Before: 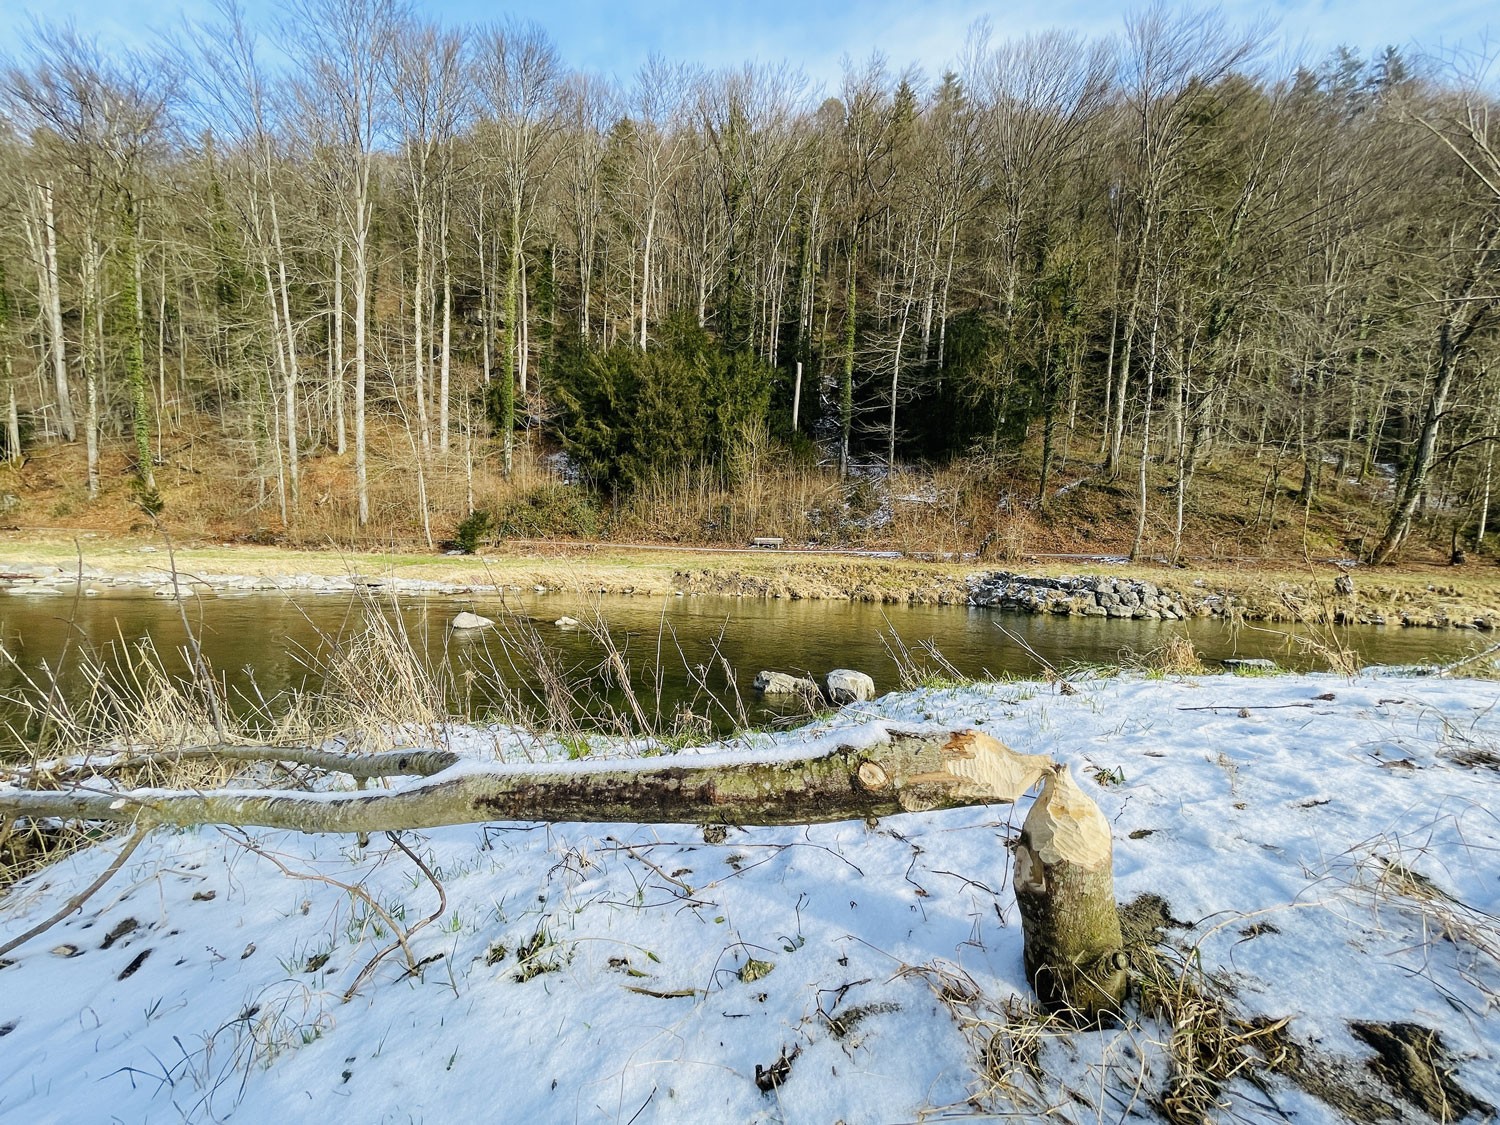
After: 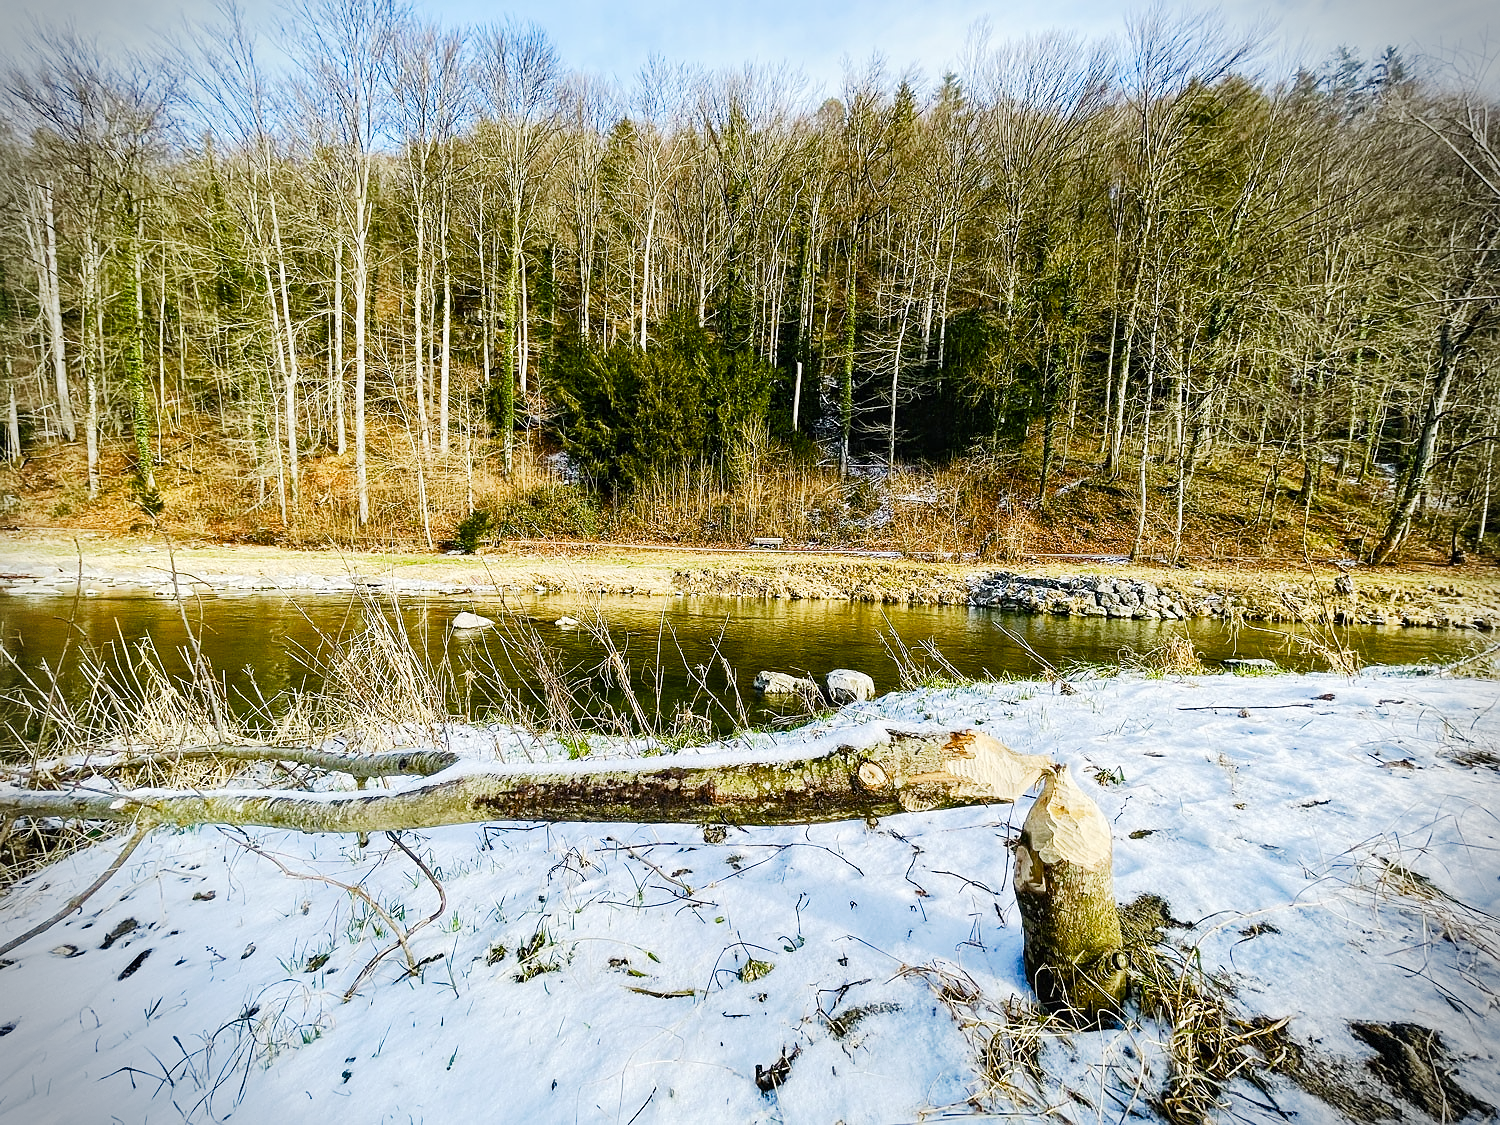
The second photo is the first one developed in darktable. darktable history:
tone curve: curves: ch0 [(0, 0.013) (0.104, 0.103) (0.258, 0.267) (0.448, 0.487) (0.709, 0.794) (0.895, 0.915) (0.994, 0.971)]; ch1 [(0, 0) (0.335, 0.298) (0.446, 0.413) (0.488, 0.484) (0.515, 0.508) (0.584, 0.623) (0.635, 0.661) (1, 1)]; ch2 [(0, 0) (0.314, 0.306) (0.436, 0.447) (0.502, 0.503) (0.538, 0.541) (0.568, 0.603) (0.641, 0.635) (0.717, 0.701) (1, 1)], preserve colors none
exposure: exposure 0.203 EV, compensate exposure bias true, compensate highlight preservation false
contrast equalizer: octaves 7, y [[0.5 ×6], [0.5 ×6], [0.5, 0.5, 0.501, 0.545, 0.707, 0.863], [0 ×6], [0 ×6]], mix -0.994
sharpen: radius 0.979, amount 0.614
vignetting: fall-off radius 44.73%, dithering 8-bit output
color balance rgb: power › hue 72.75°, perceptual saturation grading › global saturation 20%, perceptual saturation grading › highlights -25.68%, perceptual saturation grading › shadows 50.174%, global vibrance 16.818%, saturation formula JzAzBz (2021)
local contrast: mode bilateral grid, contrast 29, coarseness 17, detail 116%, midtone range 0.2
